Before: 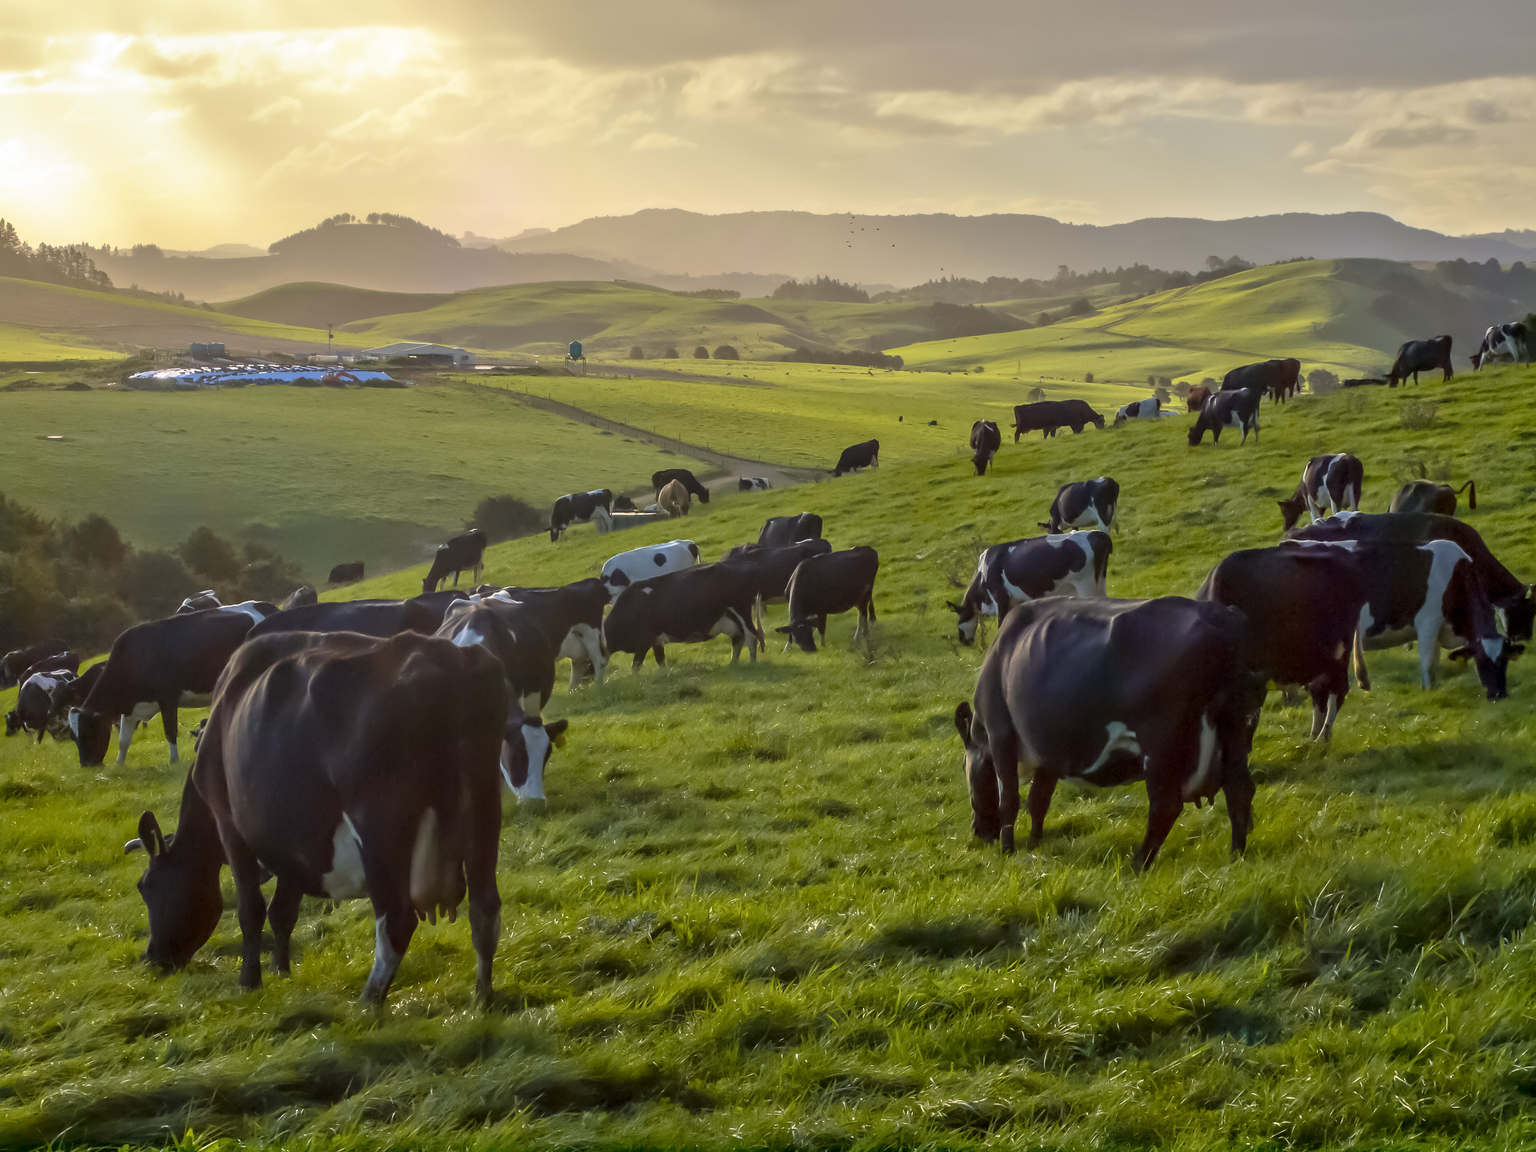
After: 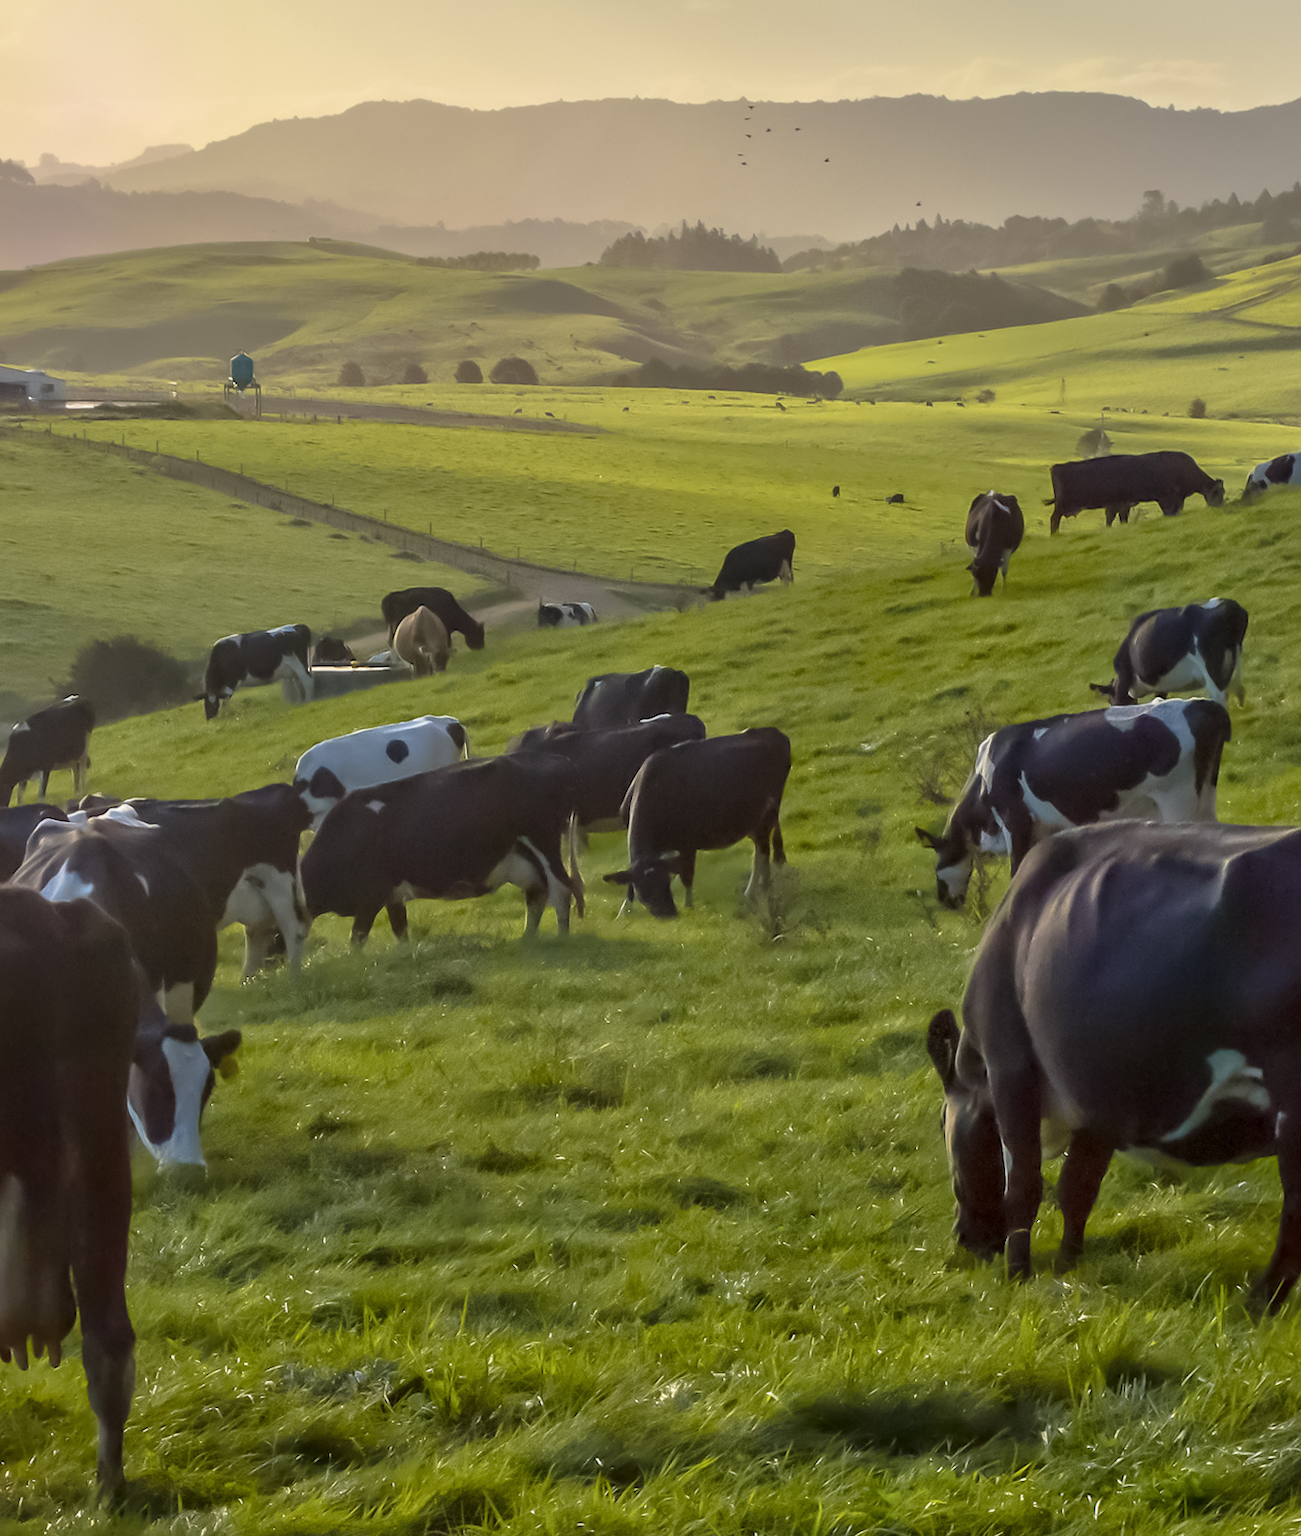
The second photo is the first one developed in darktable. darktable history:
rotate and perspective: rotation 0.062°, lens shift (vertical) 0.115, lens shift (horizontal) -0.133, crop left 0.047, crop right 0.94, crop top 0.061, crop bottom 0.94
crop and rotate: angle 0.02°, left 24.353%, top 13.219%, right 26.156%, bottom 8.224%
